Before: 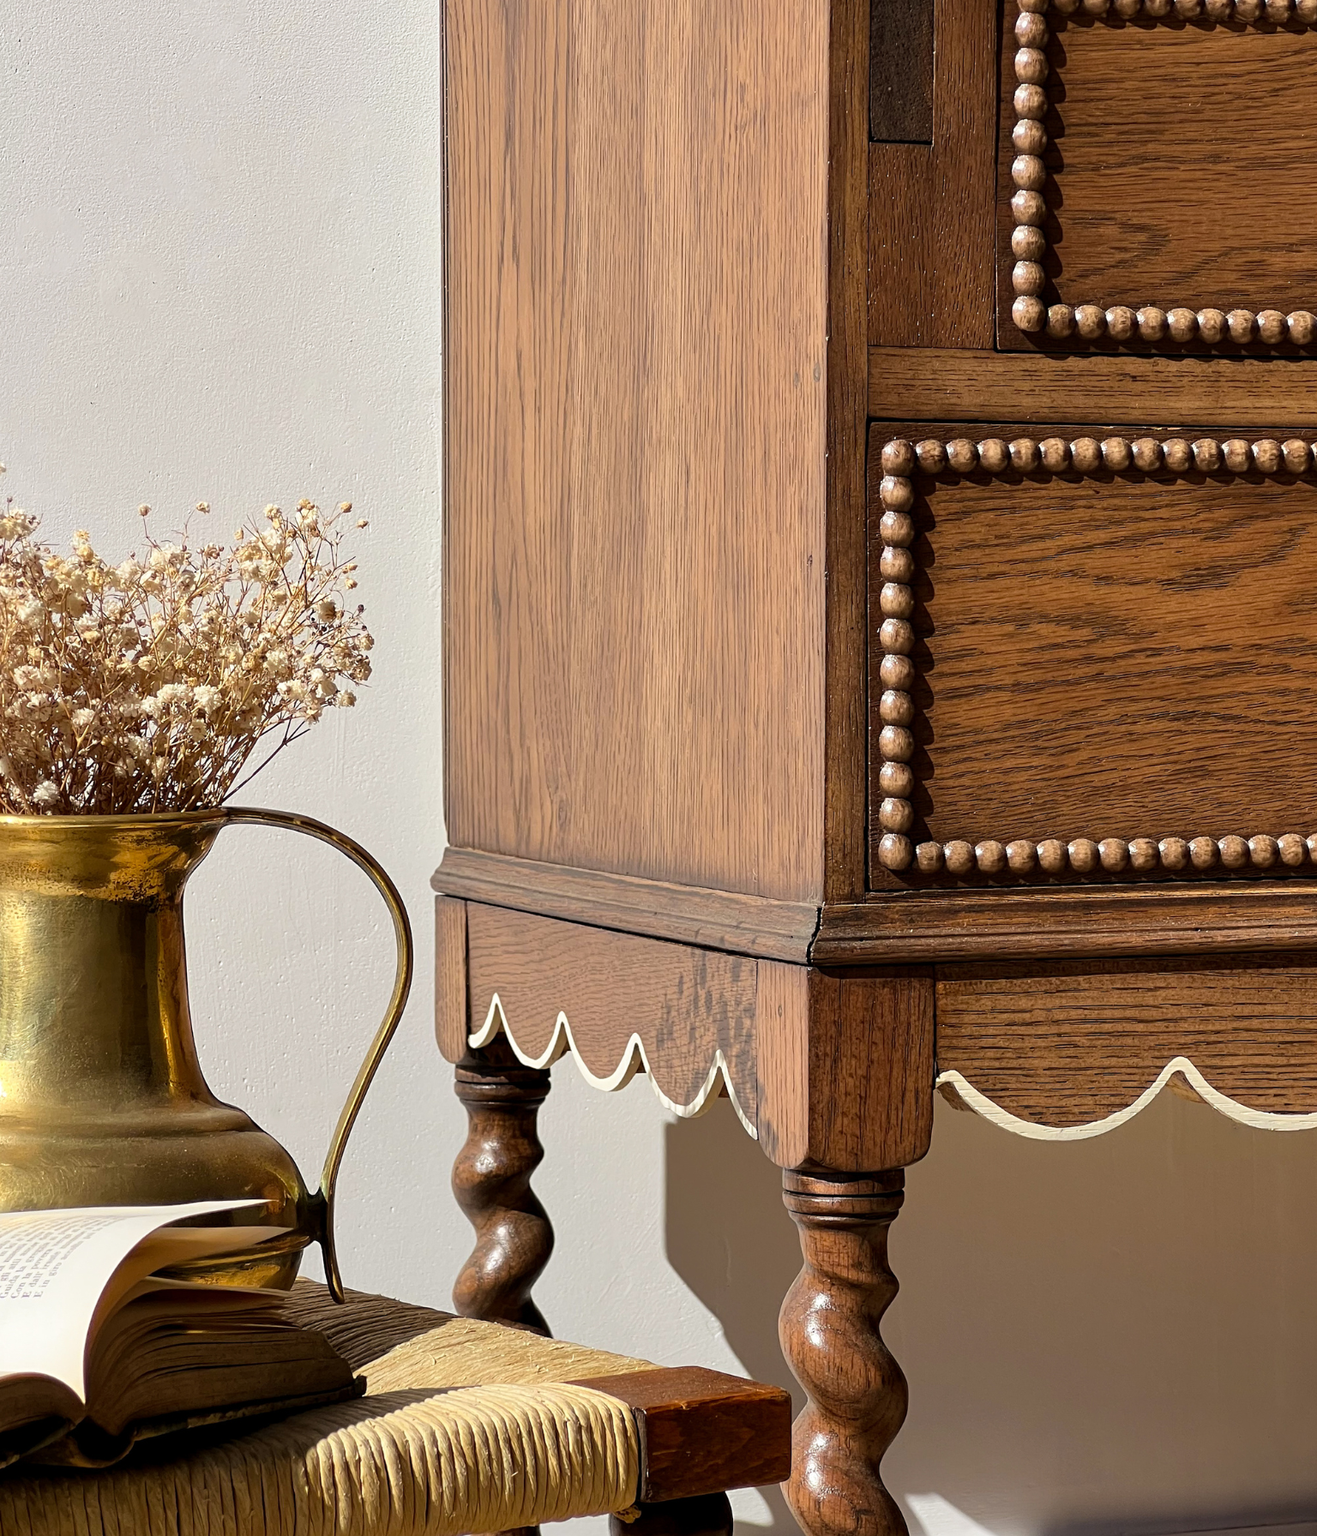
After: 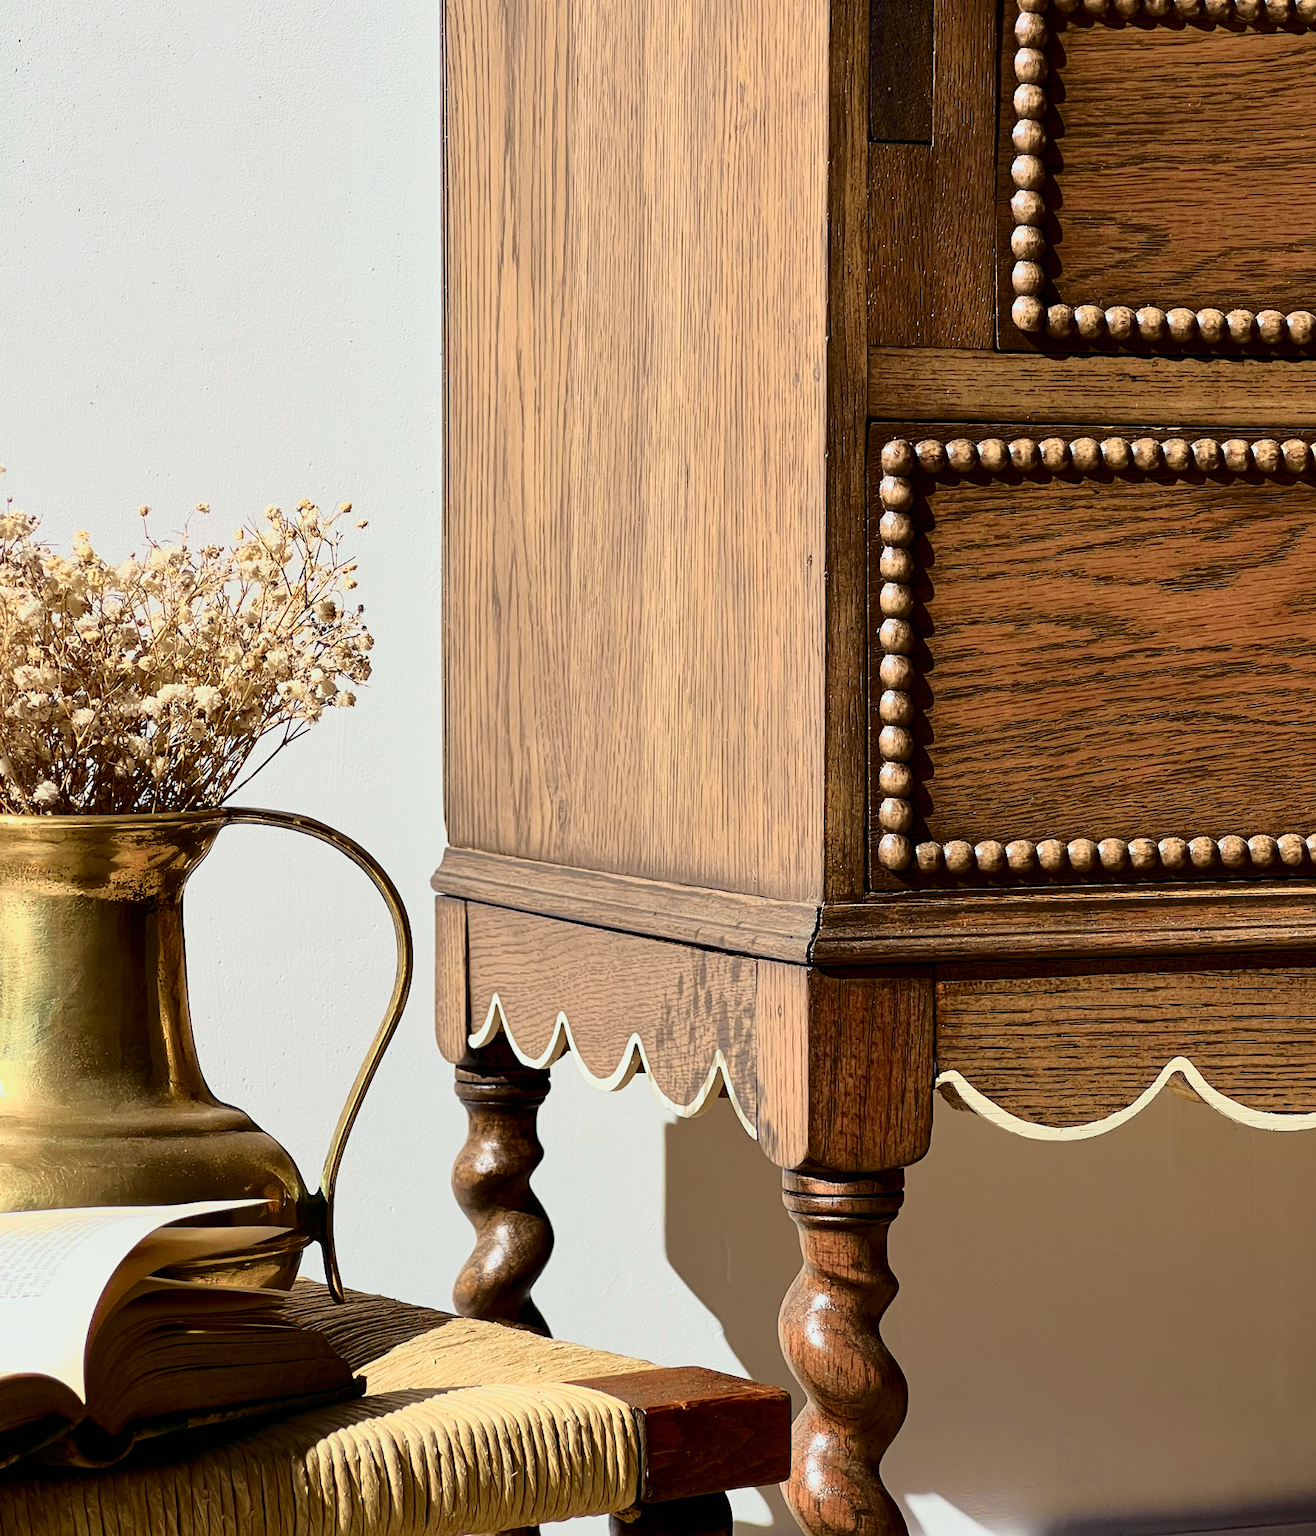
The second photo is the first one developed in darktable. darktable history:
tone curve: curves: ch0 [(0, 0) (0.081, 0.044) (0.192, 0.125) (0.283, 0.238) (0.416, 0.449) (0.495, 0.524) (0.661, 0.756) (0.788, 0.87) (1, 0.951)]; ch1 [(0, 0) (0.161, 0.092) (0.35, 0.33) (0.392, 0.392) (0.427, 0.426) (0.479, 0.472) (0.505, 0.497) (0.521, 0.524) (0.567, 0.56) (0.583, 0.592) (0.625, 0.627) (0.678, 0.733) (1, 1)]; ch2 [(0, 0) (0.346, 0.362) (0.404, 0.427) (0.502, 0.499) (0.531, 0.523) (0.544, 0.561) (0.58, 0.59) (0.629, 0.642) (0.717, 0.678) (1, 1)], color space Lab, independent channels, preserve colors none
